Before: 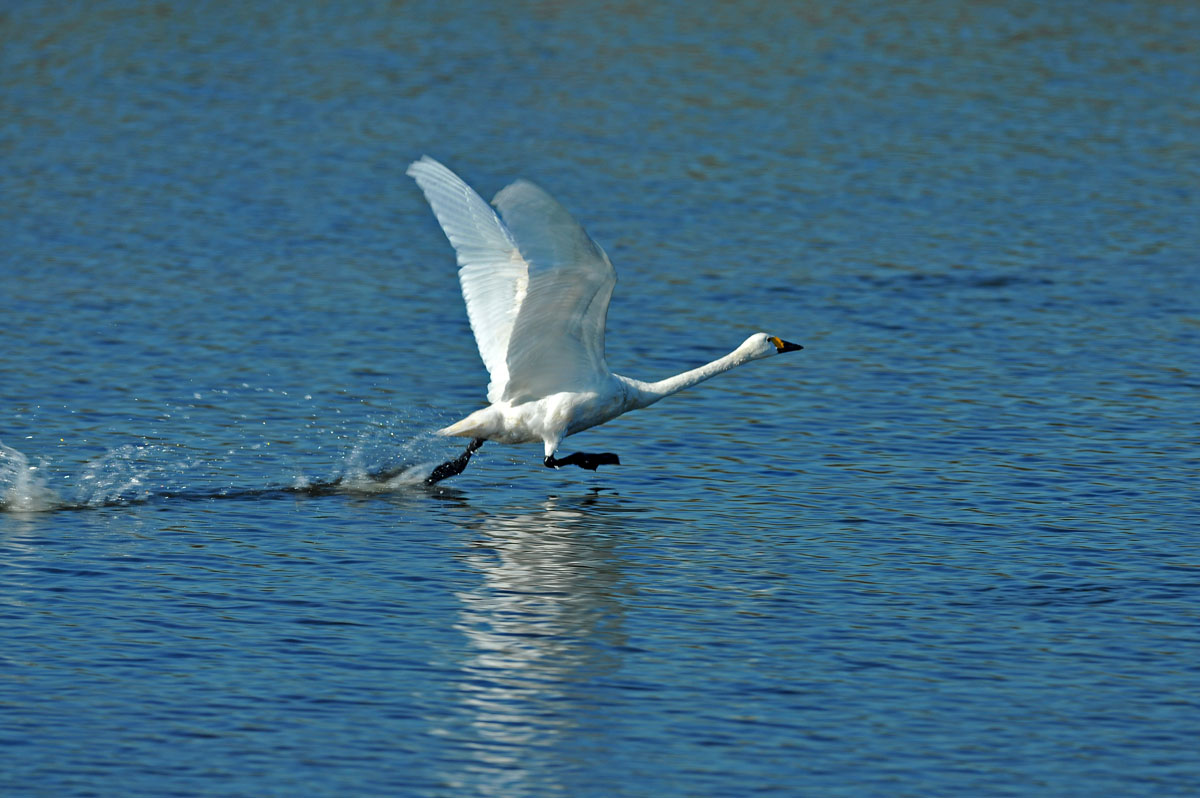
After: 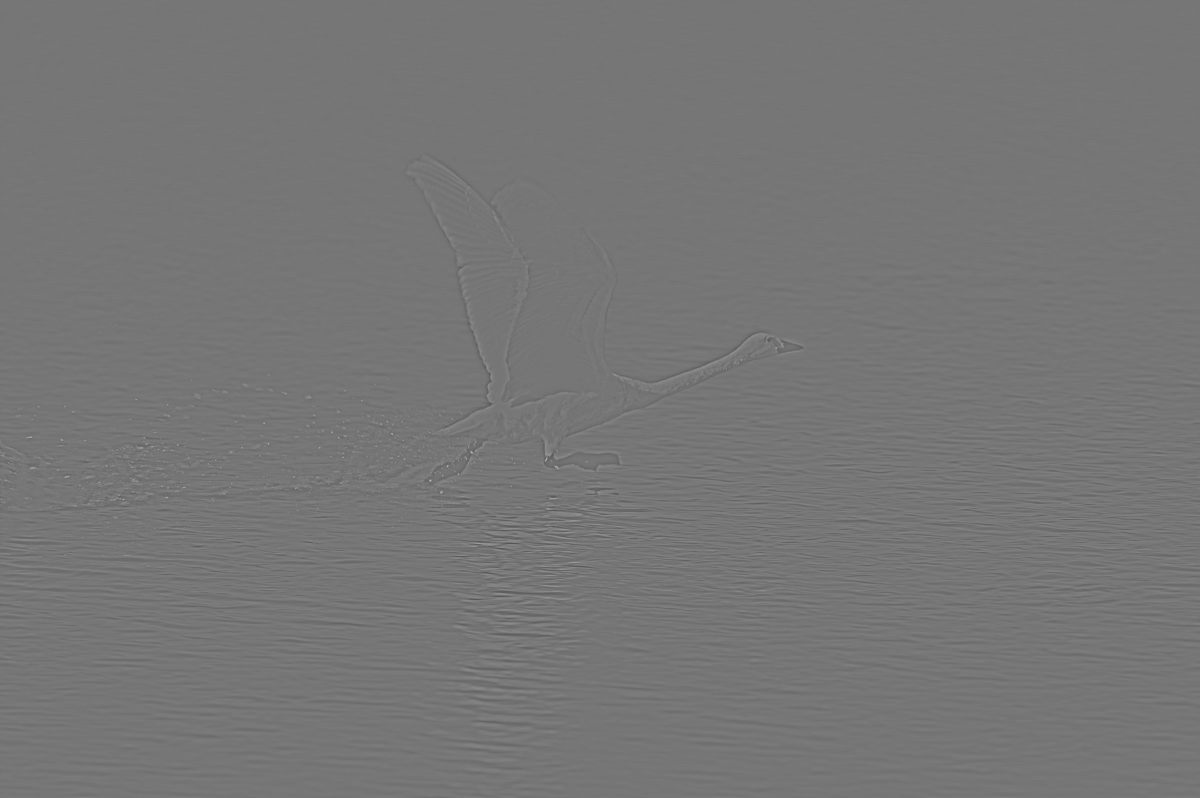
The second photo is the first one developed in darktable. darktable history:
local contrast: highlights 35%, detail 135%
highpass: sharpness 6%, contrast boost 7.63%
tone curve: curves: ch0 [(0, 0.042) (0.129, 0.18) (0.501, 0.497) (1, 1)], color space Lab, linked channels, preserve colors none
